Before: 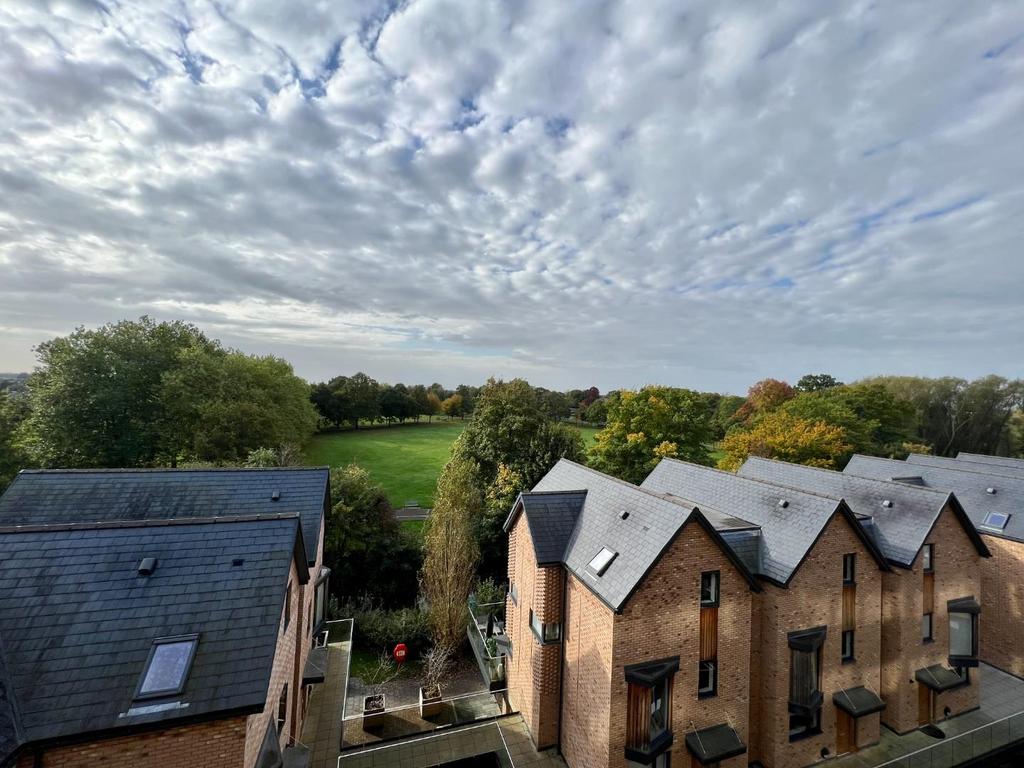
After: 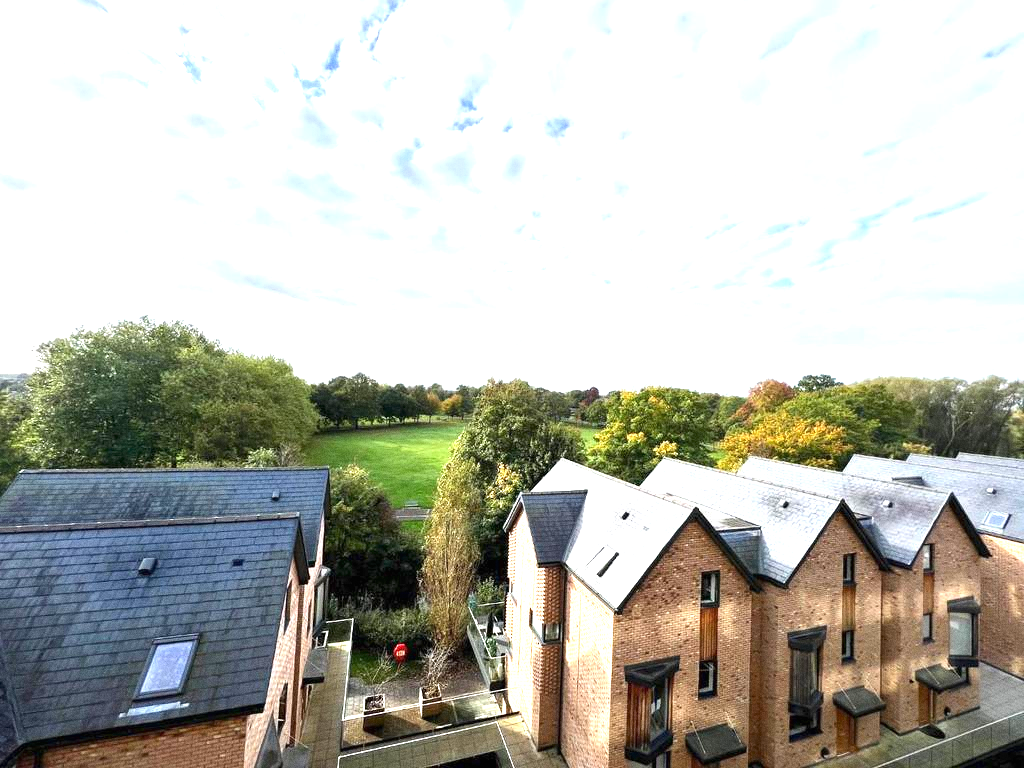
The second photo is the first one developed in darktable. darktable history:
exposure: black level correction 0, exposure 1.625 EV, compensate exposure bias true, compensate highlight preservation false
grain: coarseness 0.09 ISO
